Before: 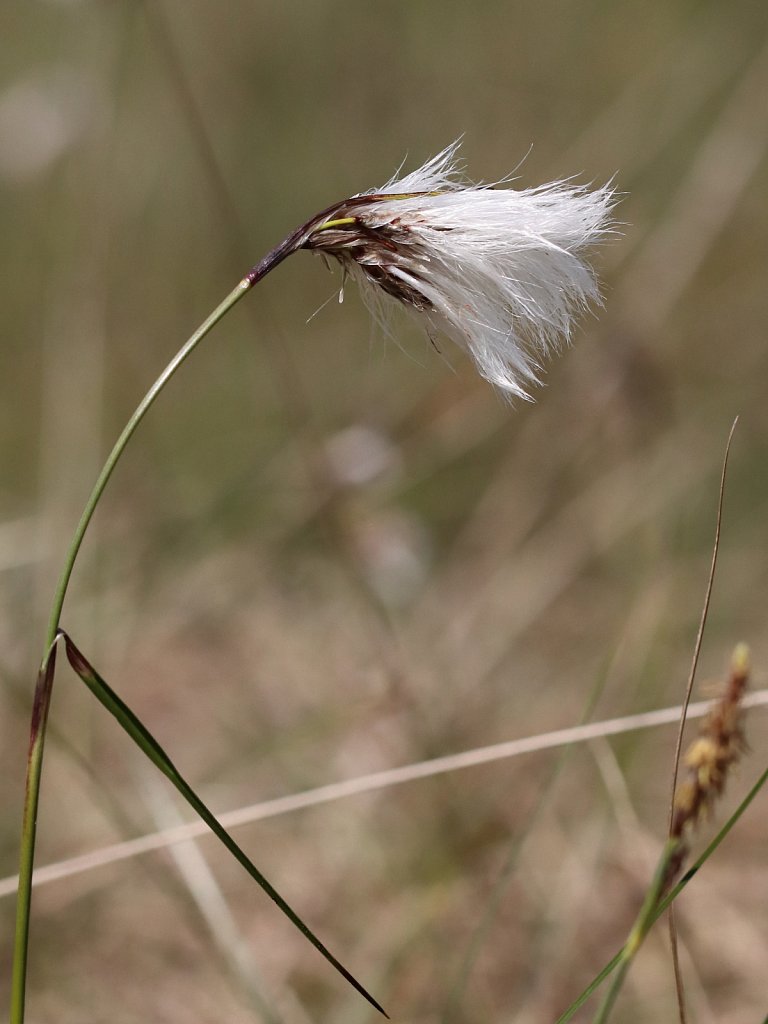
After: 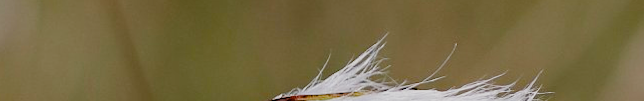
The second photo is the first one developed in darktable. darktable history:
color balance rgb: perceptual saturation grading › global saturation 20%, perceptual saturation grading › highlights -25%, perceptual saturation grading › shadows 50%
crop and rotate: left 9.644%, top 9.491%, right 6.021%, bottom 80.509%
exposure: exposure 0.02 EV, compensate highlight preservation false
rotate and perspective: rotation 0.192°, lens shift (horizontal) -0.015, crop left 0.005, crop right 0.996, crop top 0.006, crop bottom 0.99
contrast brightness saturation: contrast 0.04, saturation 0.07
filmic rgb: middle gray luminance 18.42%, black relative exposure -11.25 EV, white relative exposure 3.75 EV, threshold 6 EV, target black luminance 0%, hardness 5.87, latitude 57.4%, contrast 0.963, shadows ↔ highlights balance 49.98%, add noise in highlights 0, preserve chrominance luminance Y, color science v3 (2019), use custom middle-gray values true, iterations of high-quality reconstruction 0, contrast in highlights soft, enable highlight reconstruction true
shadows and highlights: soften with gaussian
